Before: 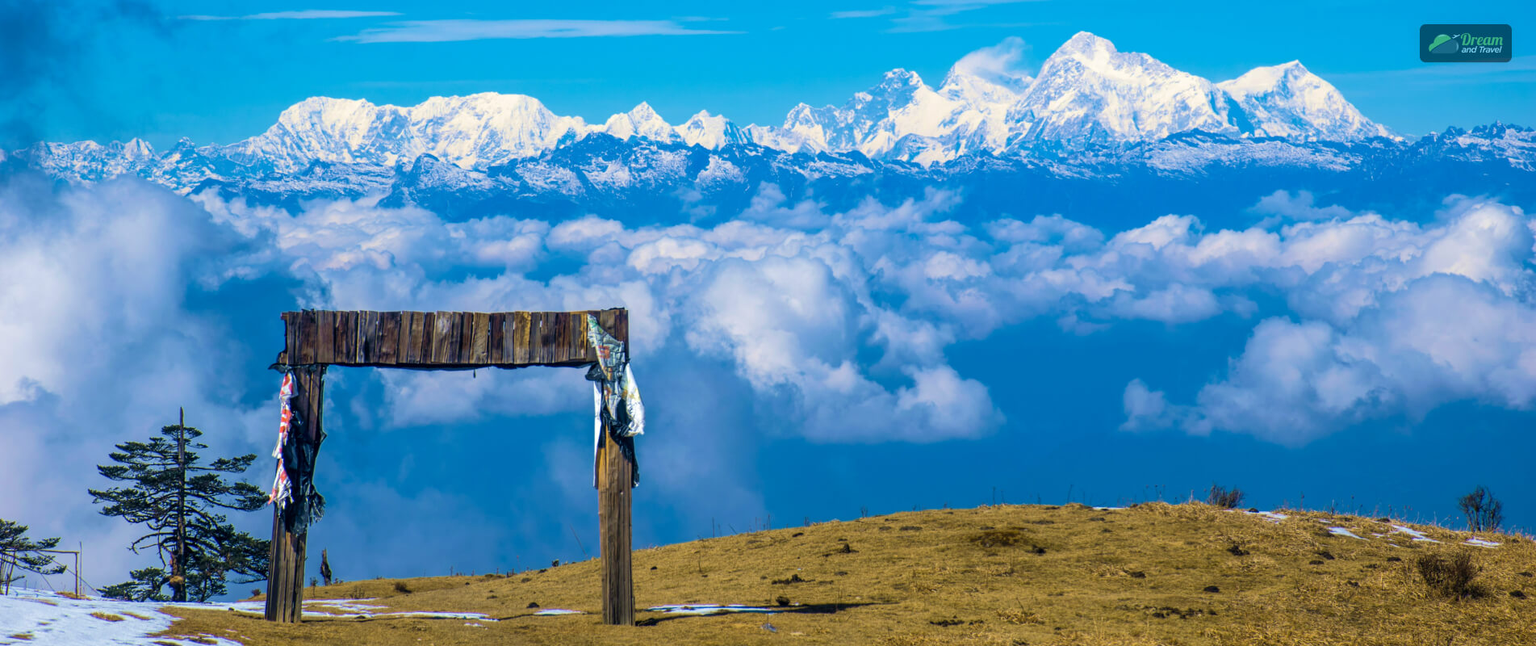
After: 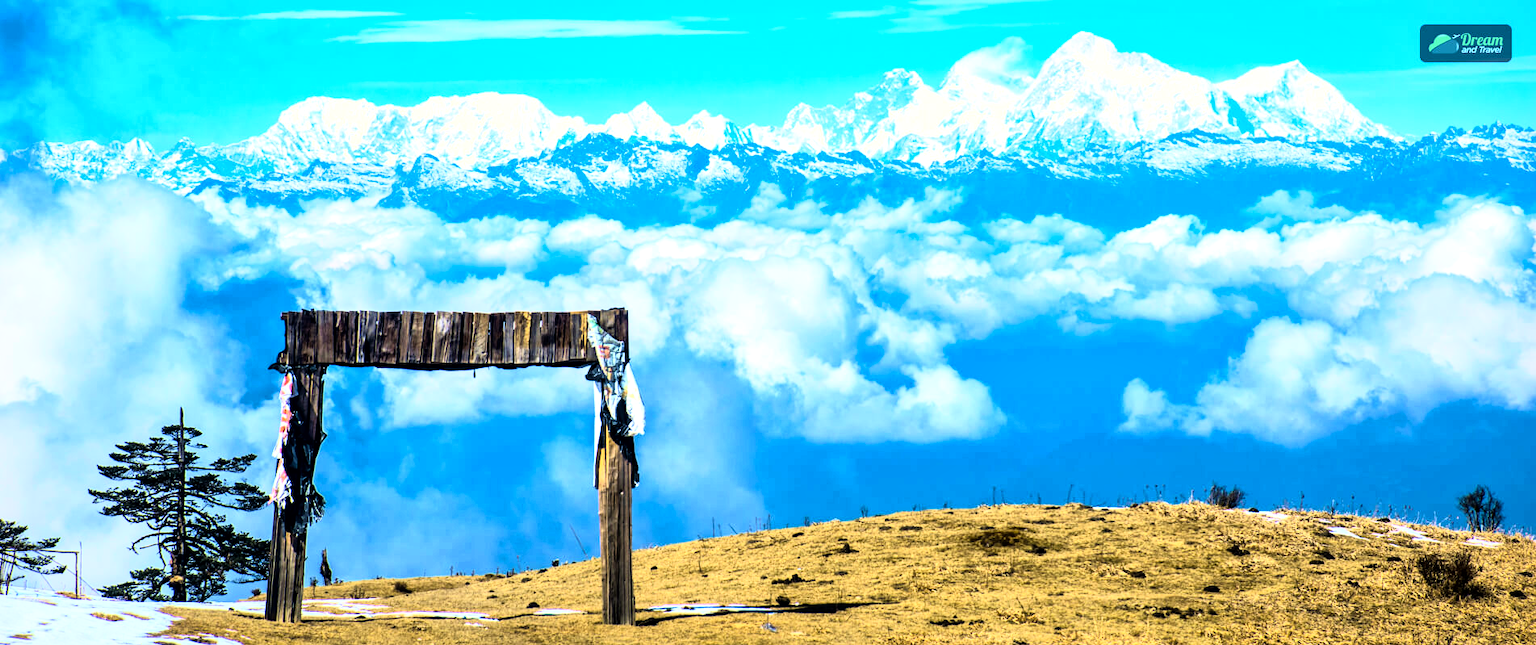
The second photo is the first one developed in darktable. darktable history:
rgb curve: curves: ch0 [(0, 0) (0.21, 0.15) (0.24, 0.21) (0.5, 0.75) (0.75, 0.96) (0.89, 0.99) (1, 1)]; ch1 [(0, 0.02) (0.21, 0.13) (0.25, 0.2) (0.5, 0.67) (0.75, 0.9) (0.89, 0.97) (1, 1)]; ch2 [(0, 0.02) (0.21, 0.13) (0.25, 0.2) (0.5, 0.67) (0.75, 0.9) (0.89, 0.97) (1, 1)], compensate middle gray true
local contrast: mode bilateral grid, contrast 20, coarseness 50, detail 150%, midtone range 0.2
